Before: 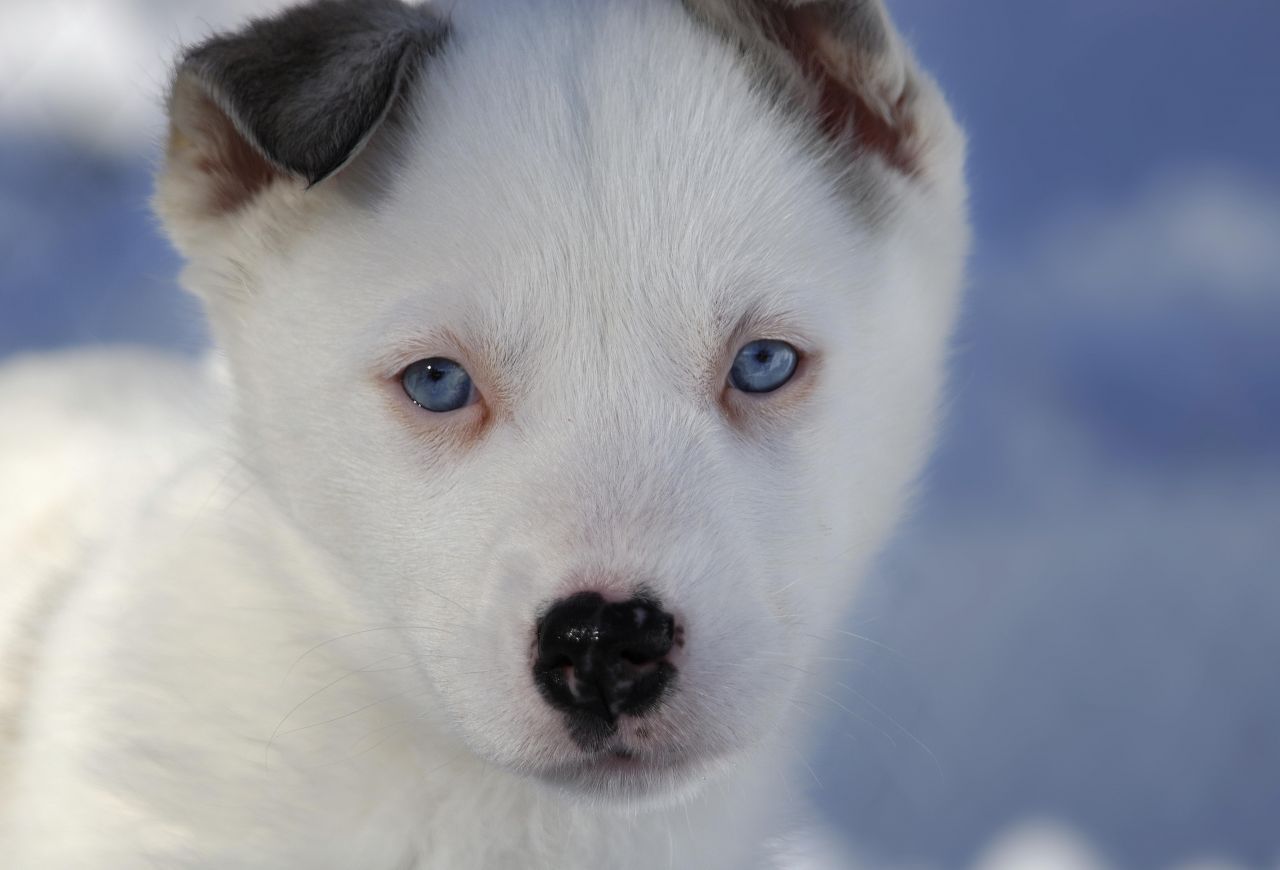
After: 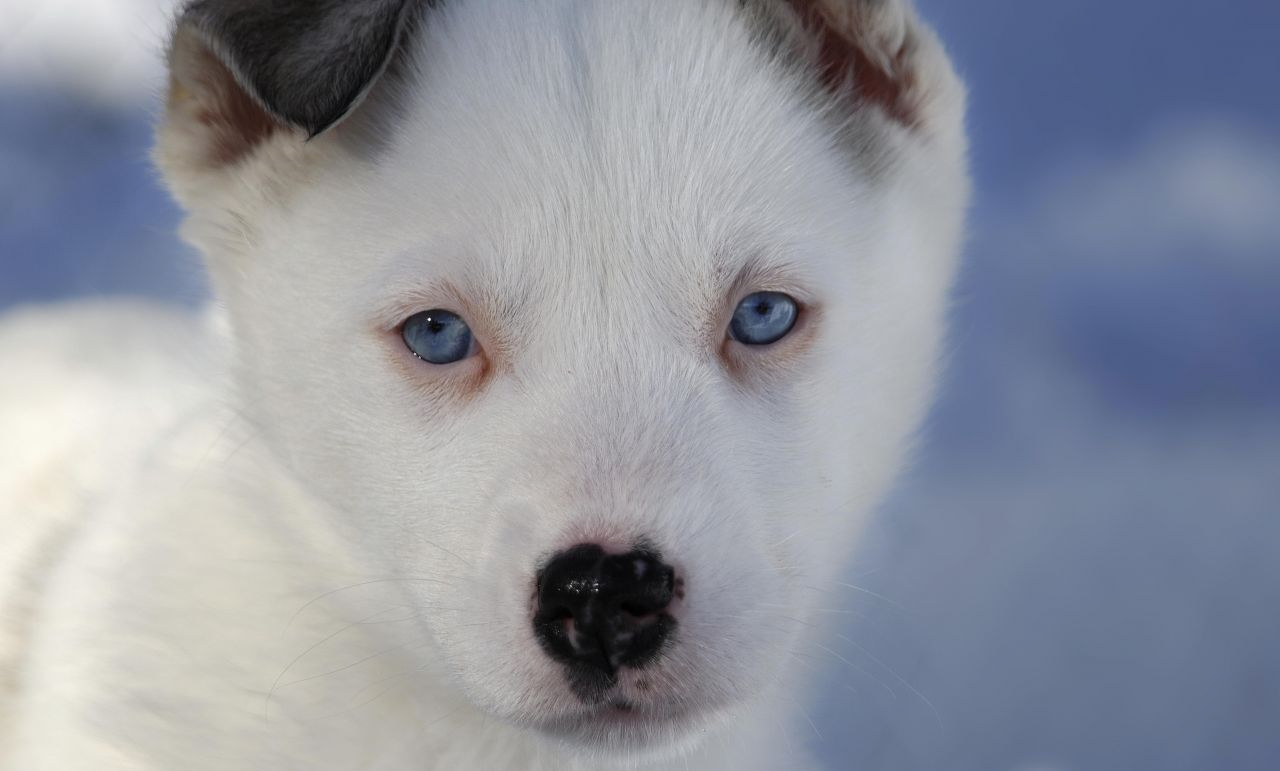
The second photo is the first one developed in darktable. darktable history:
tone equalizer: on, module defaults
crop and rotate: top 5.58%, bottom 5.752%
